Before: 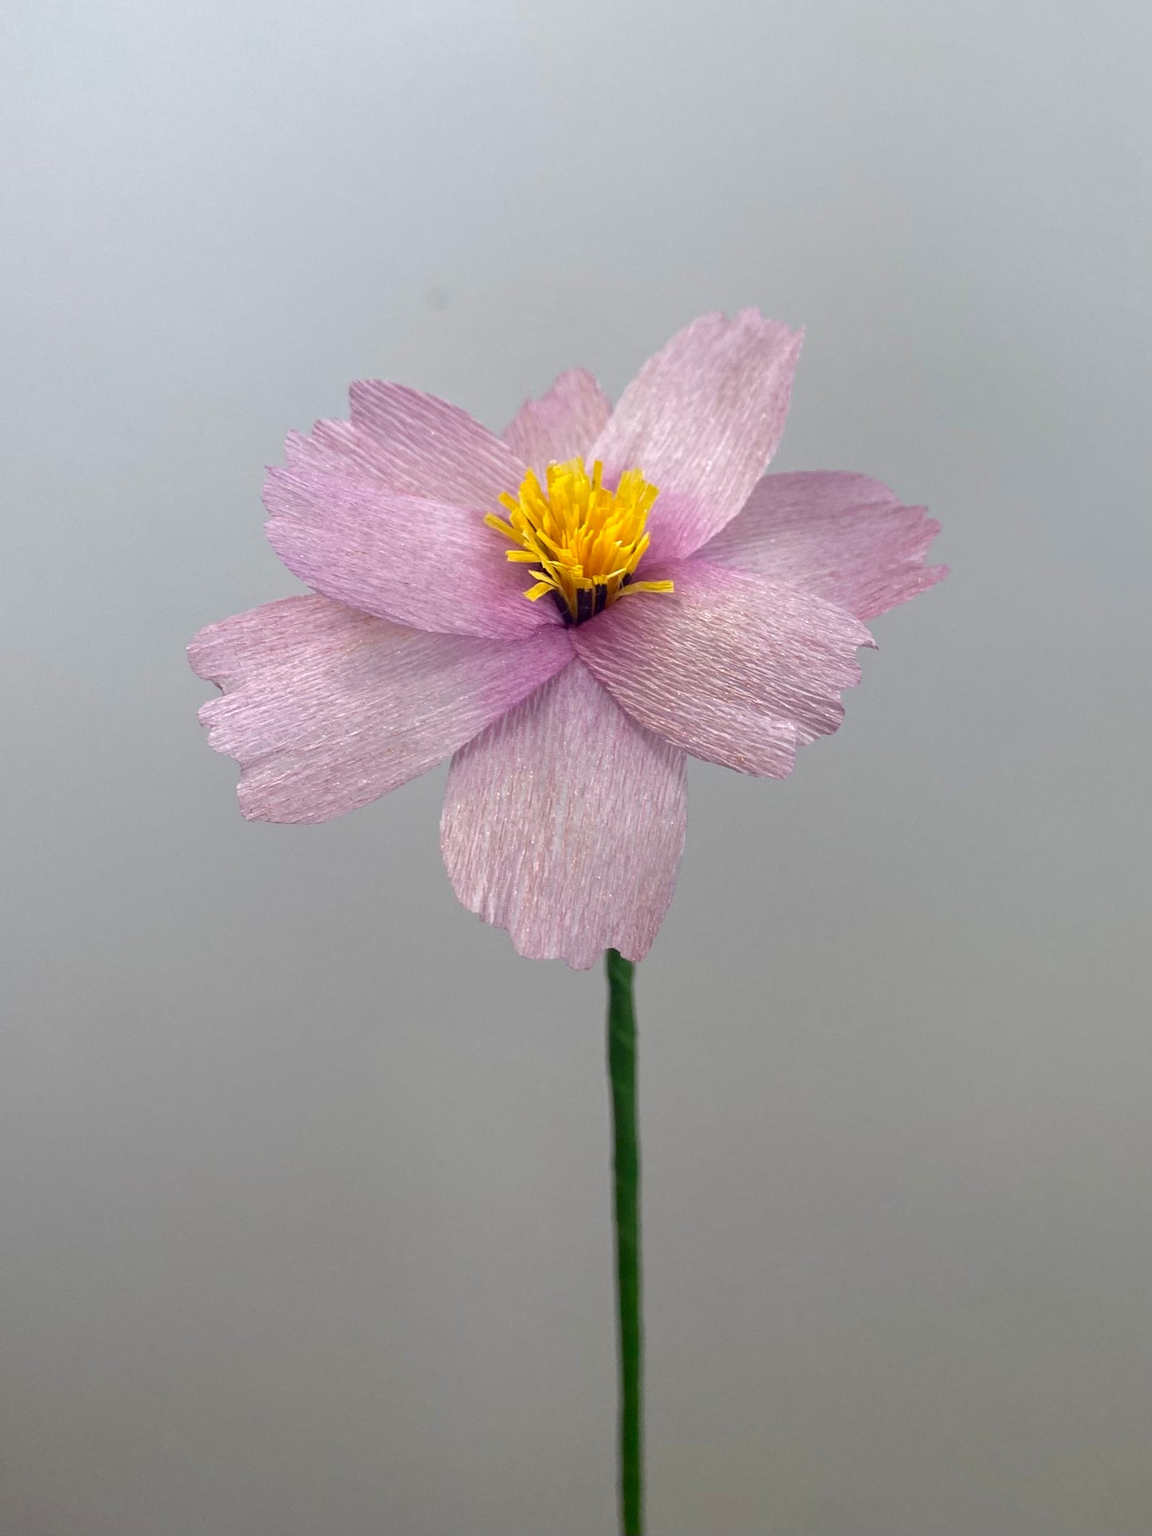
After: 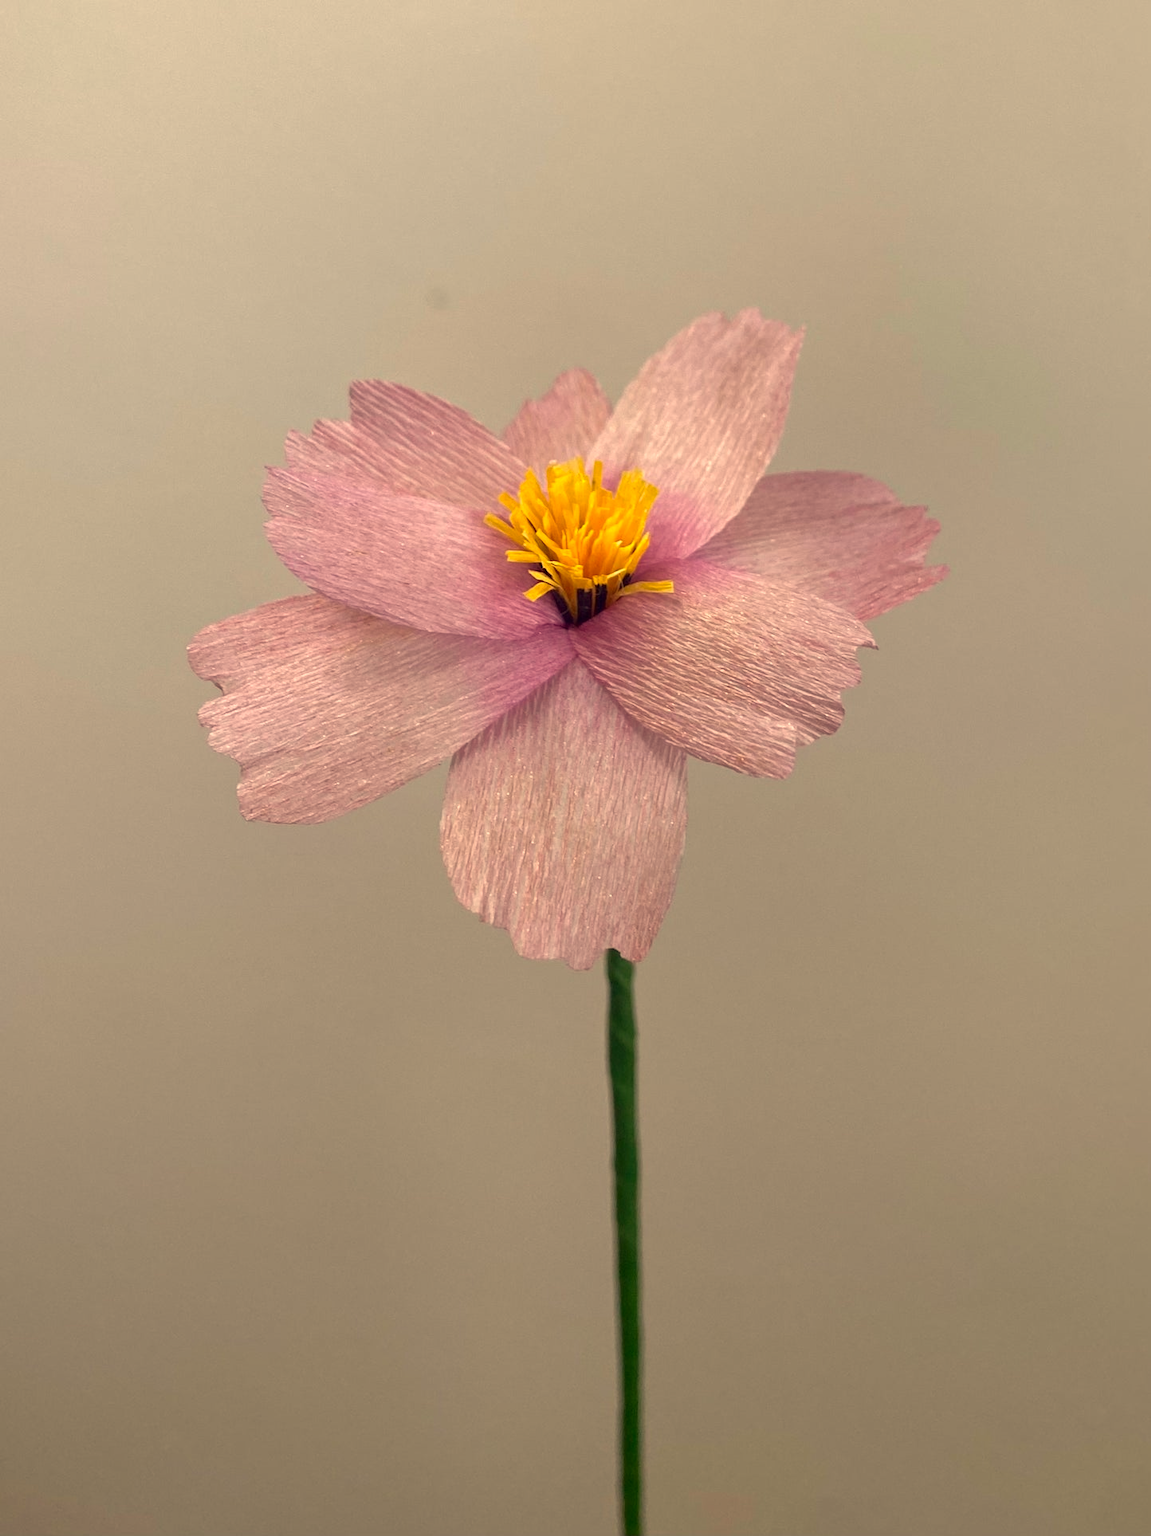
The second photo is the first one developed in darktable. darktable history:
white balance: red 1.138, green 0.996, blue 0.812
shadows and highlights: shadows -20, white point adjustment -2, highlights -35
